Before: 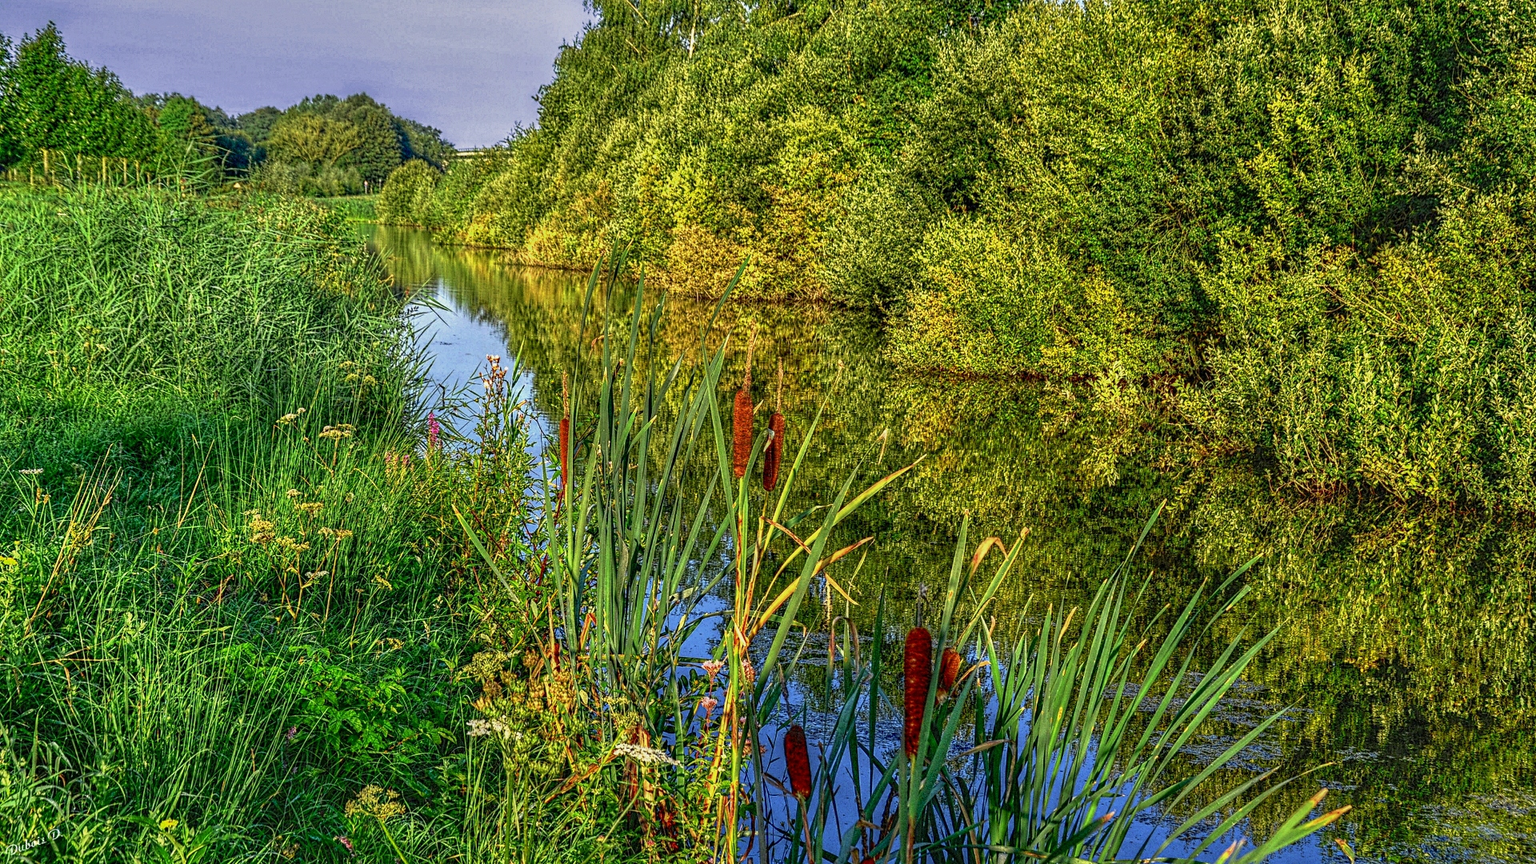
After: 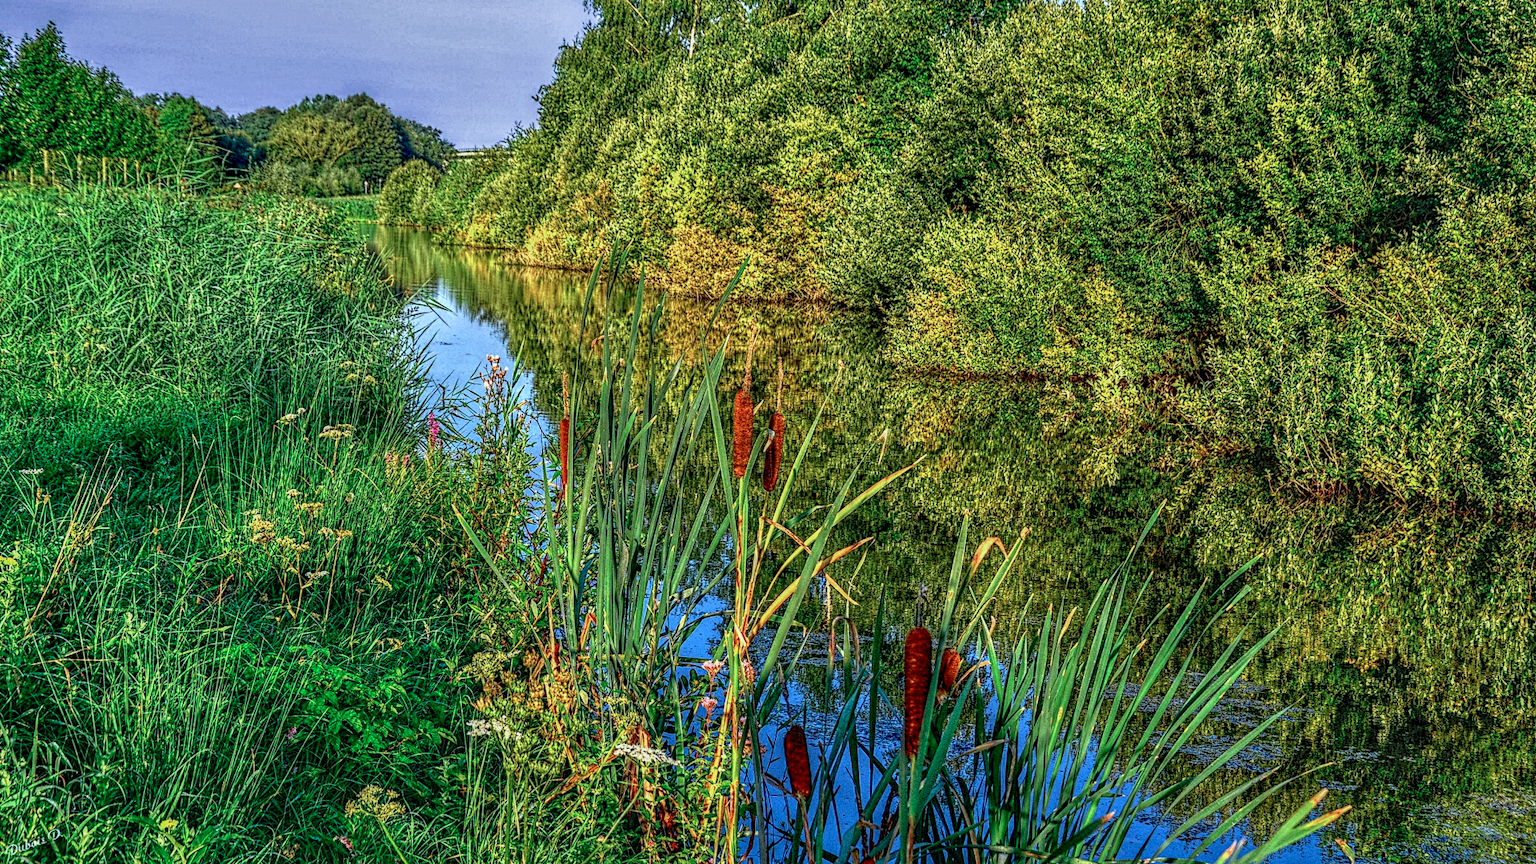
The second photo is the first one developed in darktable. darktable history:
local contrast: on, module defaults
color calibration: x 0.37, y 0.382, temperature 4313.32 K
